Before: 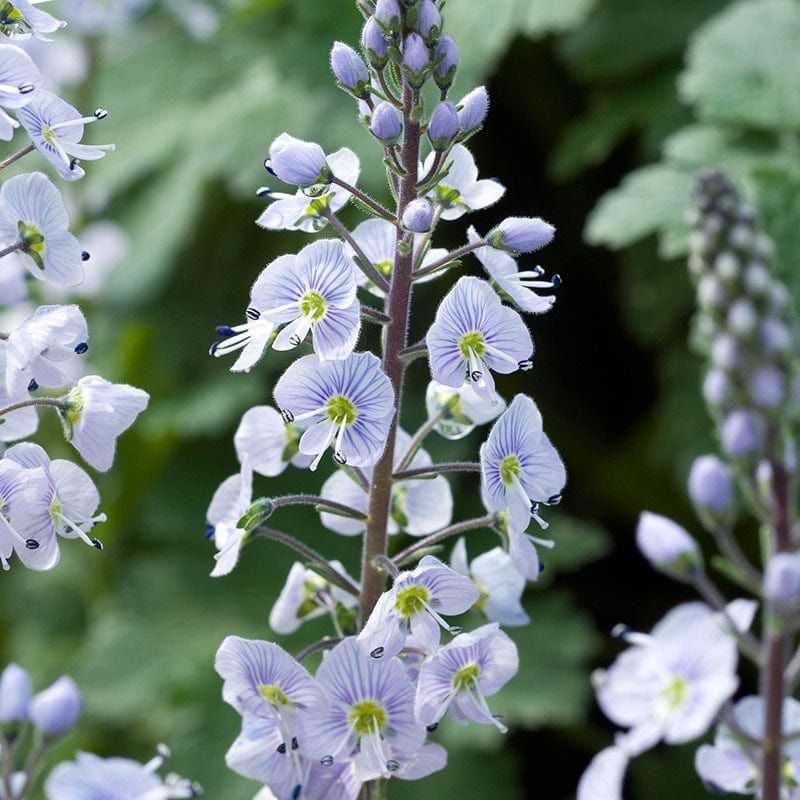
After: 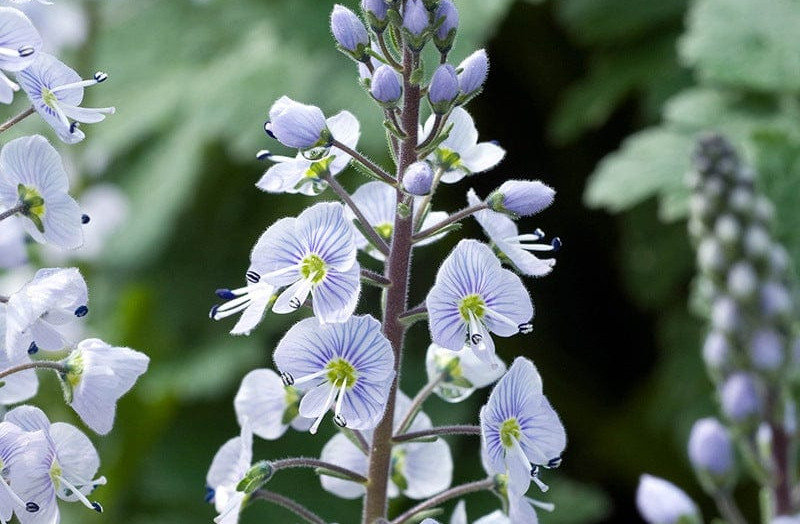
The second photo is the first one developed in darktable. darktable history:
crop and rotate: top 4.712%, bottom 29.677%
